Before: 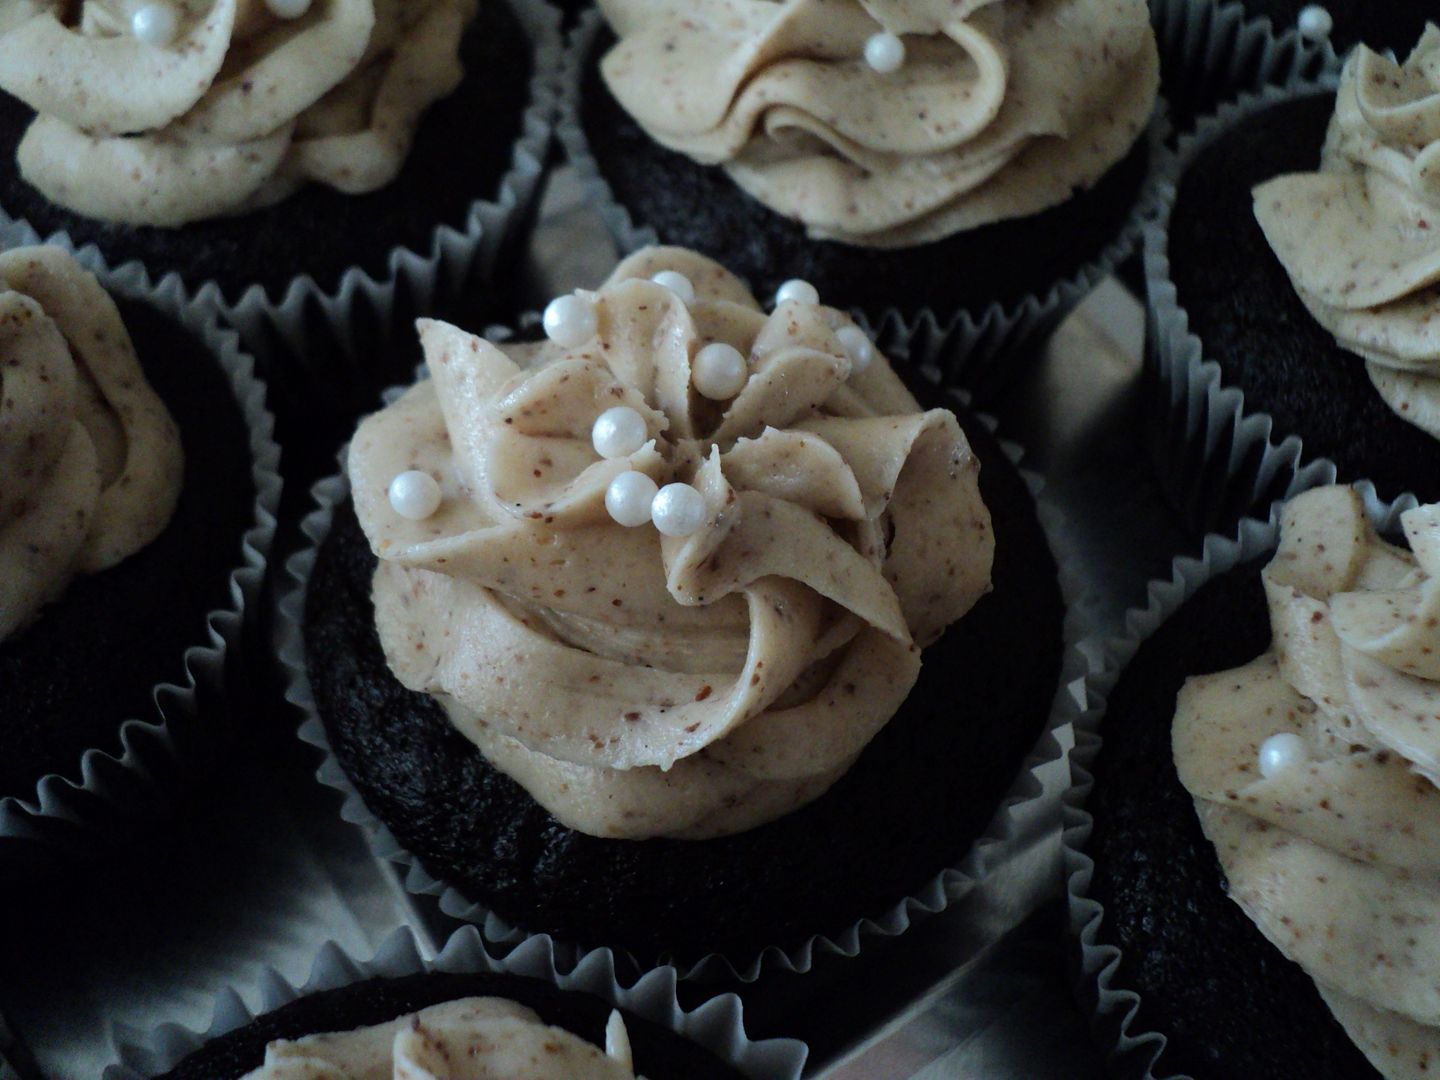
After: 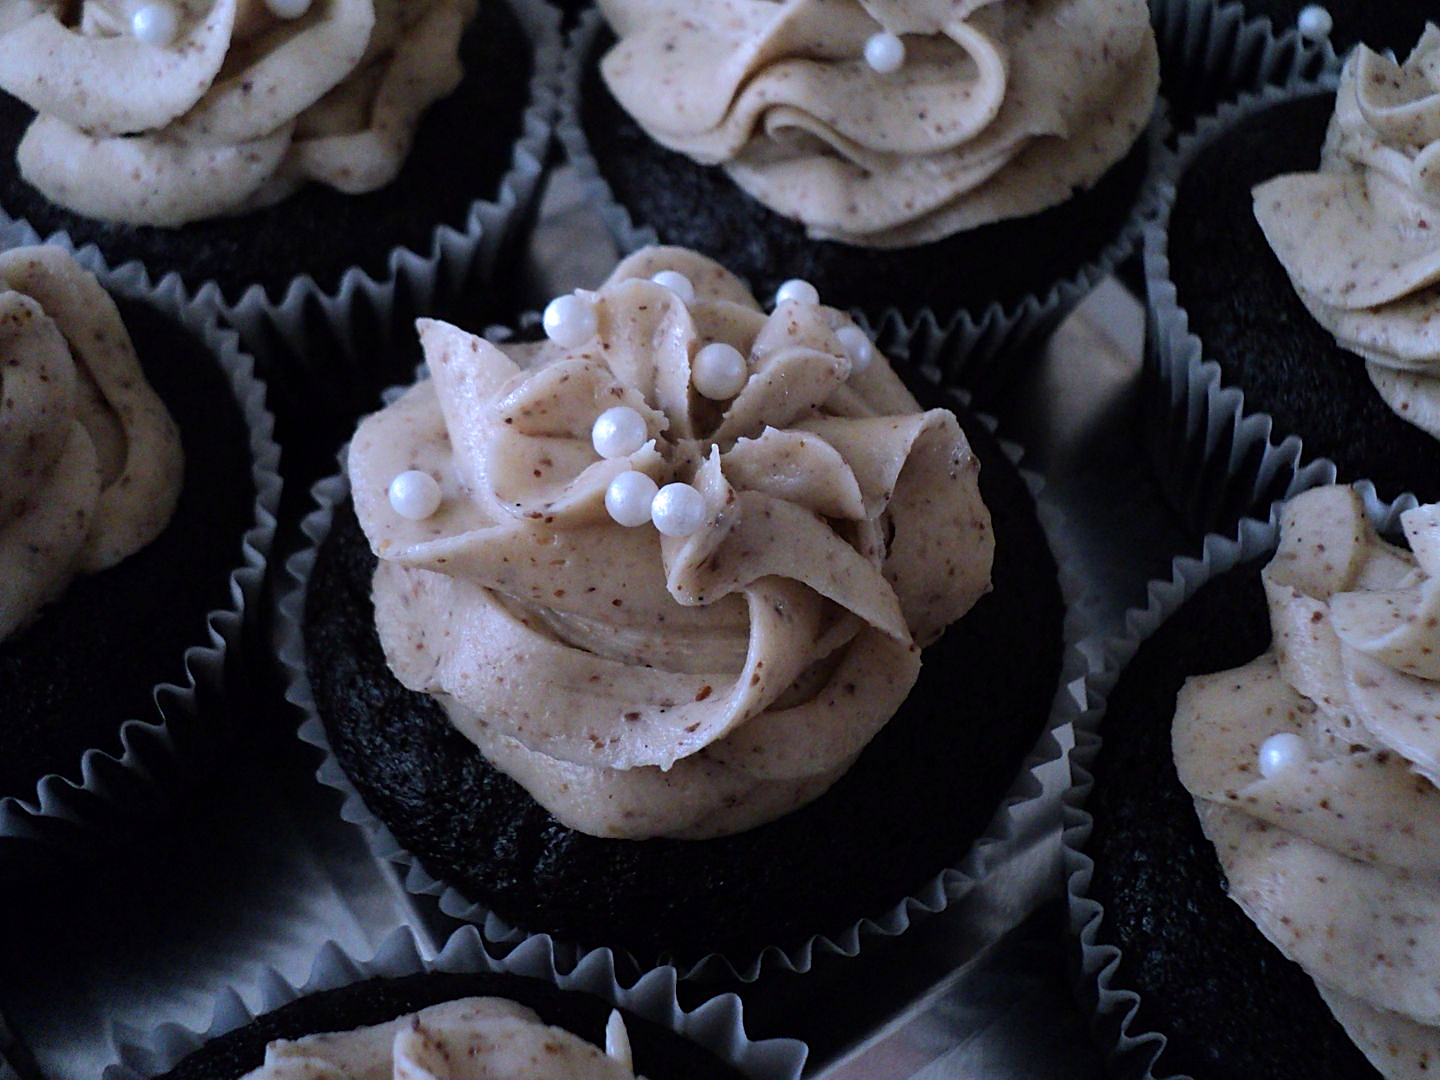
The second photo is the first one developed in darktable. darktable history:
white balance: red 1.042, blue 1.17
tone equalizer: on, module defaults
sharpen: on, module defaults
